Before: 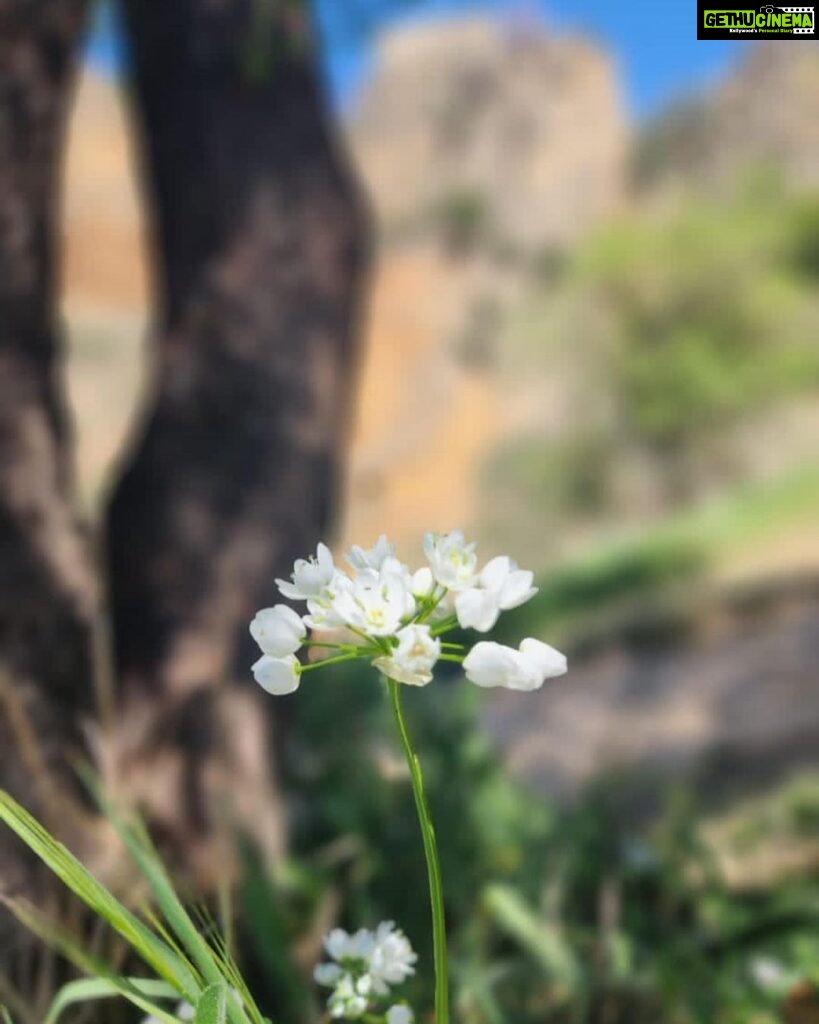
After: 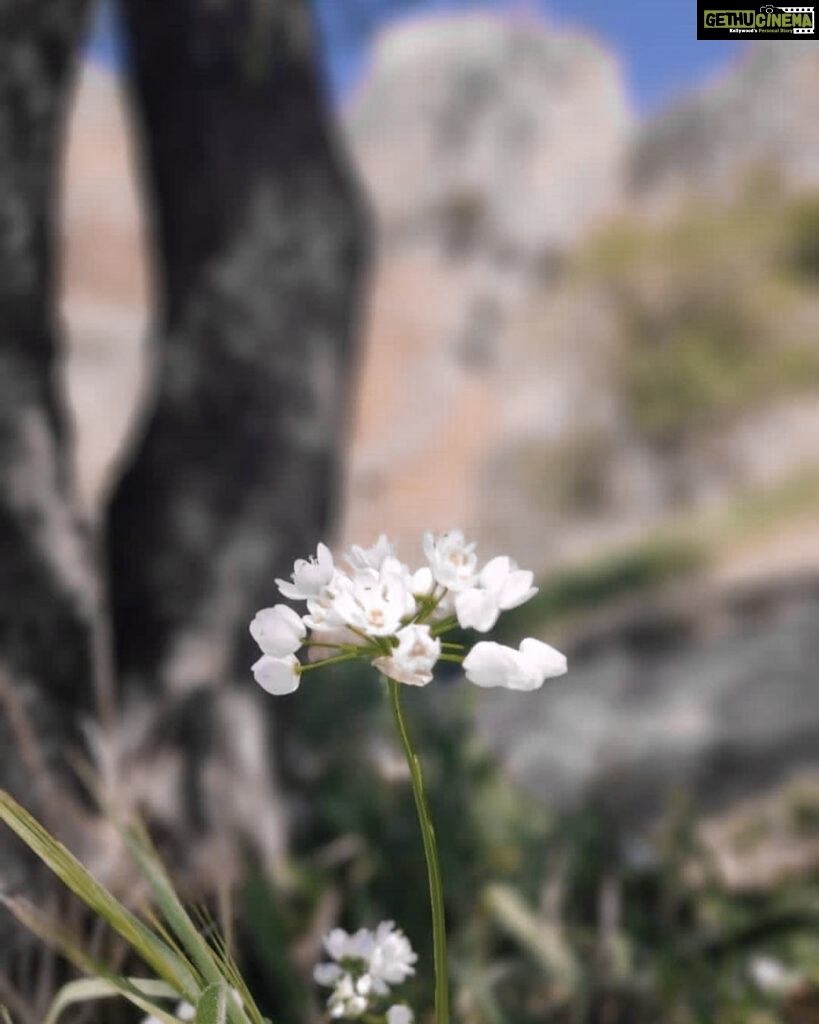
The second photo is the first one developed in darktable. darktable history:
color zones: curves: ch0 [(0, 0.487) (0.241, 0.395) (0.434, 0.373) (0.658, 0.412) (0.838, 0.487)]; ch1 [(0, 0) (0.053, 0.053) (0.211, 0.202) (0.579, 0.259) (0.781, 0.241)]
color balance: mode lift, gamma, gain (sRGB), lift [0.97, 1, 1, 1], gamma [1.03, 1, 1, 1]
color balance rgb: perceptual saturation grading › global saturation 25%, global vibrance 20%
white balance: red 1.188, blue 1.11
